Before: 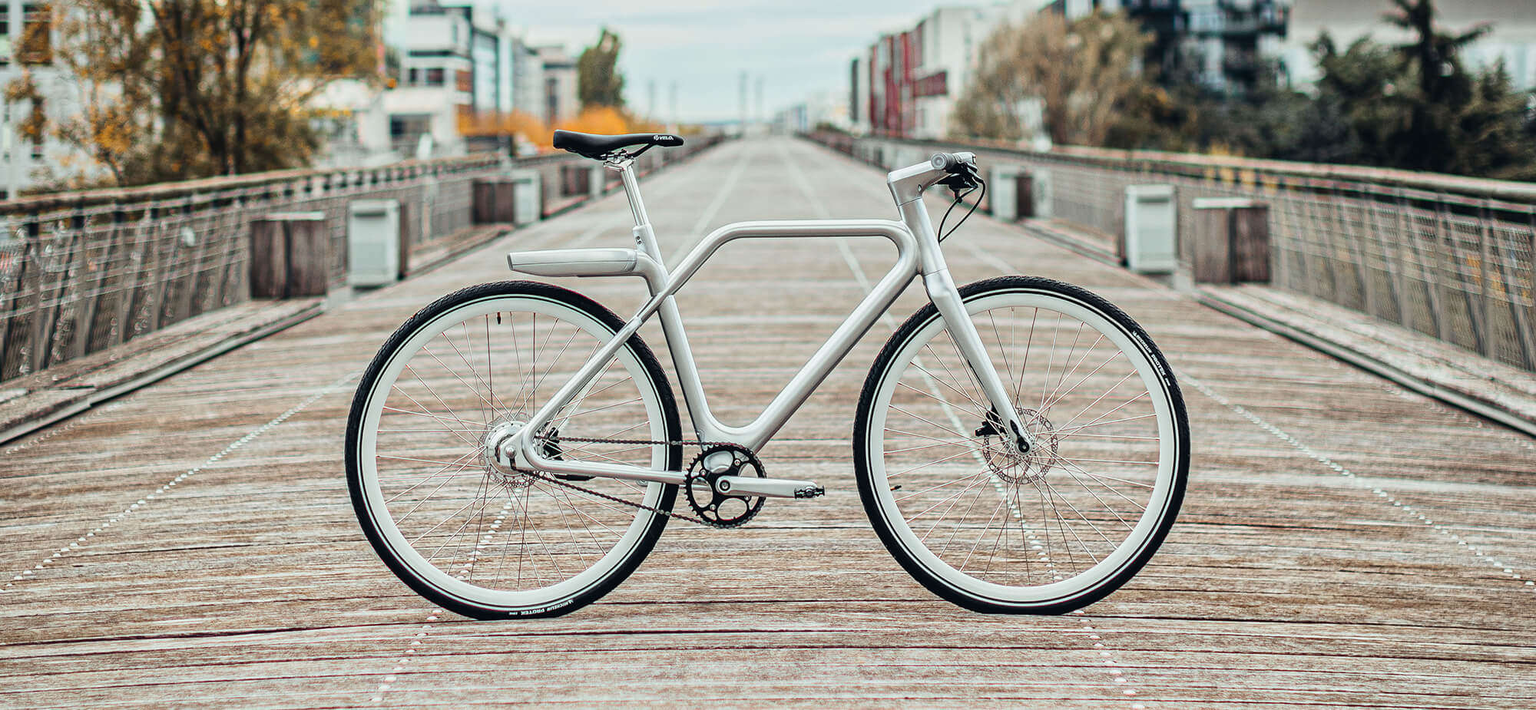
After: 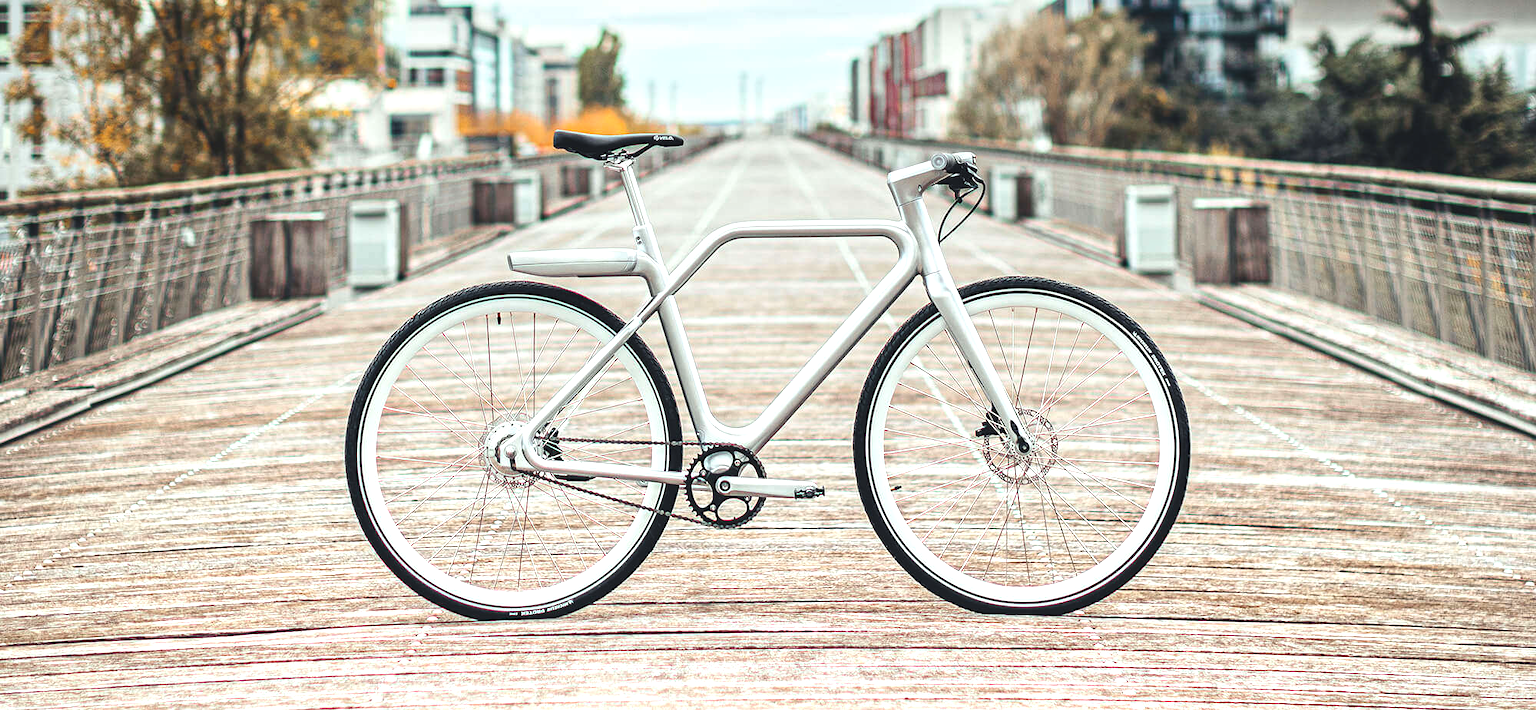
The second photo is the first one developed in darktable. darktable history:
exposure: black level correction -0.005, exposure 1 EV, compensate highlight preservation false
graduated density: rotation -0.352°, offset 57.64
